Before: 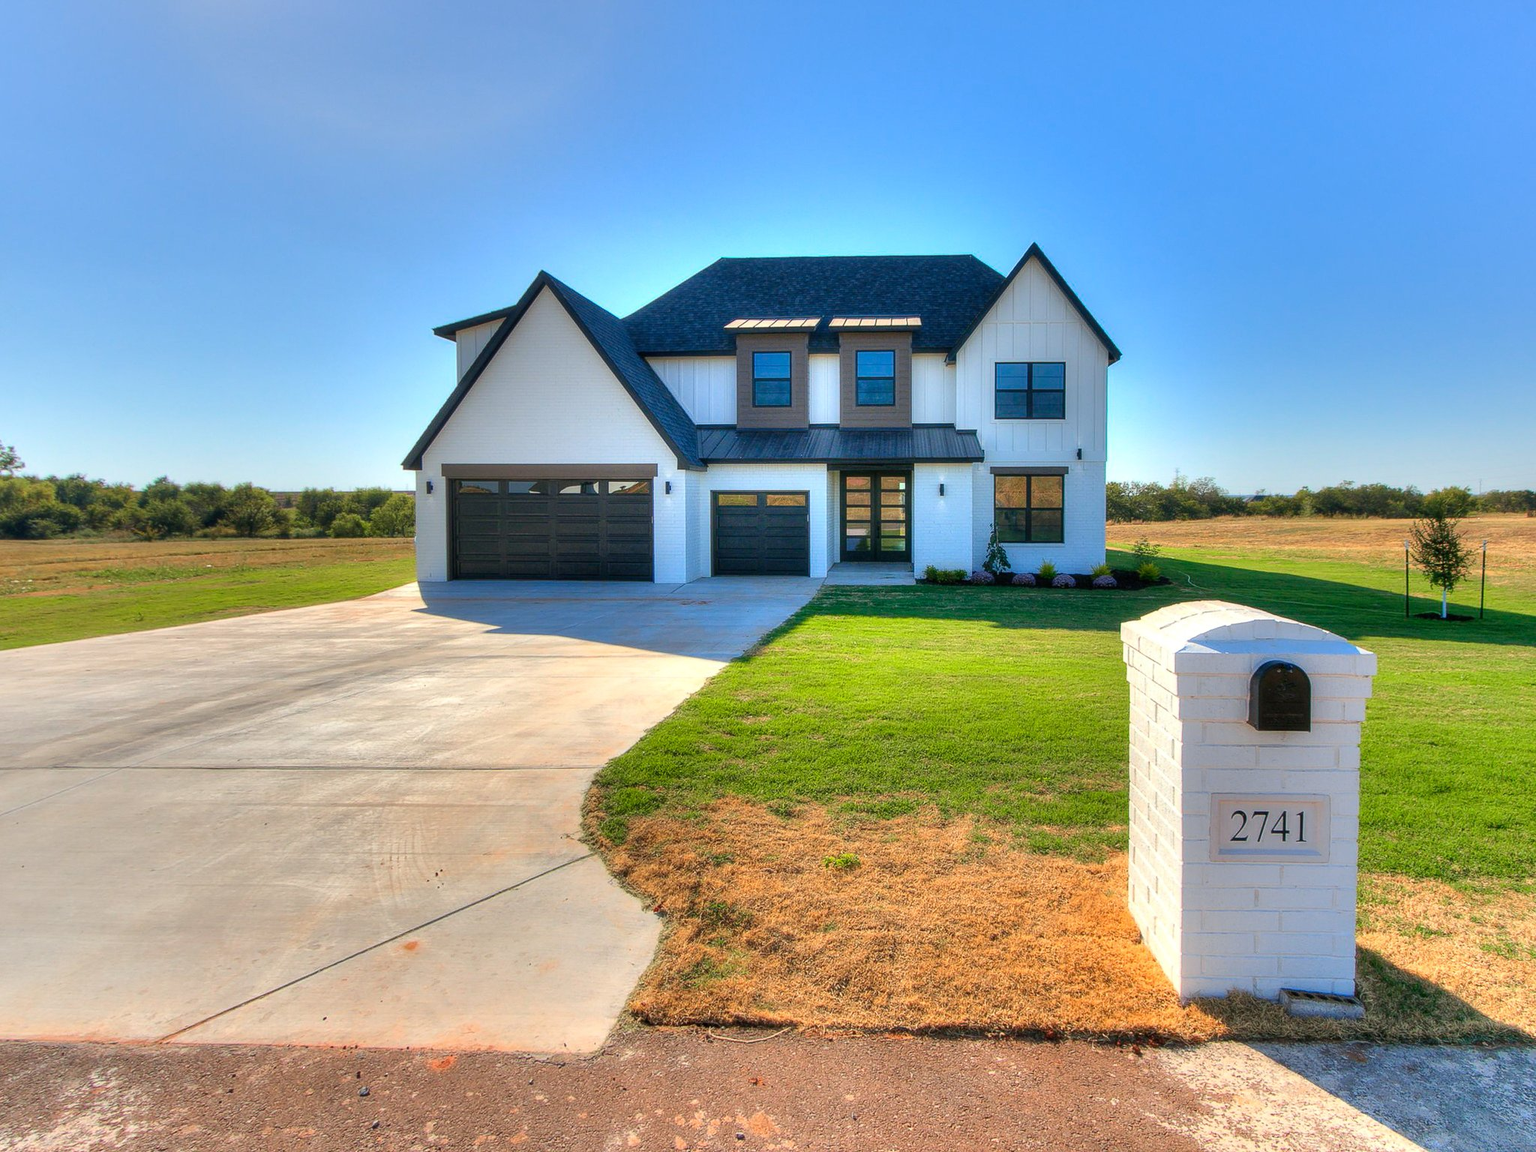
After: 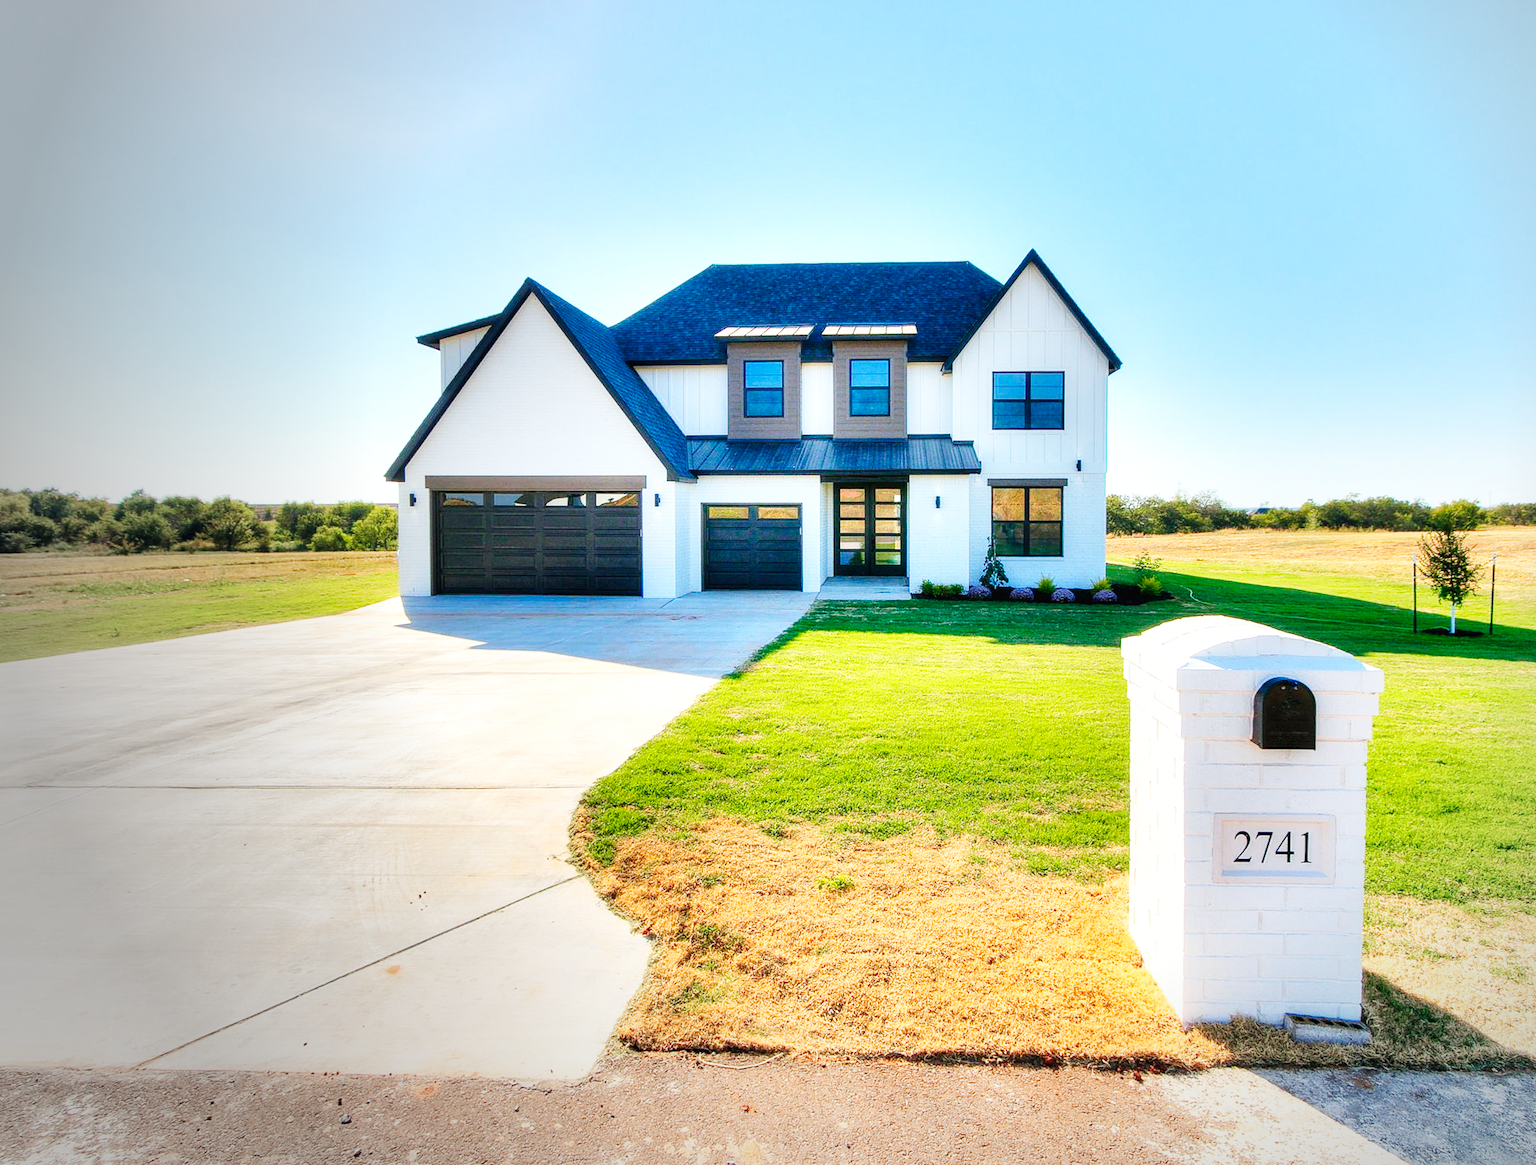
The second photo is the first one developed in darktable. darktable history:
crop and rotate: left 1.774%, right 0.633%, bottom 1.28%
base curve: curves: ch0 [(0, 0.003) (0.001, 0.002) (0.006, 0.004) (0.02, 0.022) (0.048, 0.086) (0.094, 0.234) (0.162, 0.431) (0.258, 0.629) (0.385, 0.8) (0.548, 0.918) (0.751, 0.988) (1, 1)], preserve colors none
vignetting: fall-off start 73.57%, center (0.22, -0.235)
